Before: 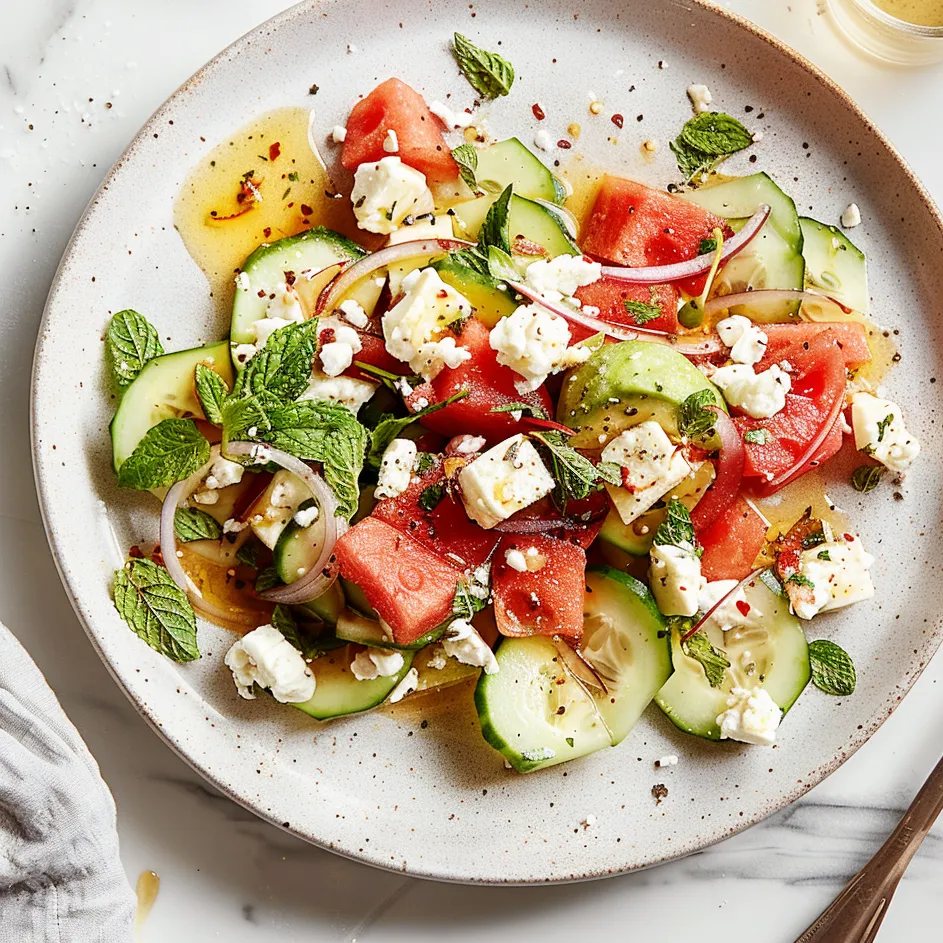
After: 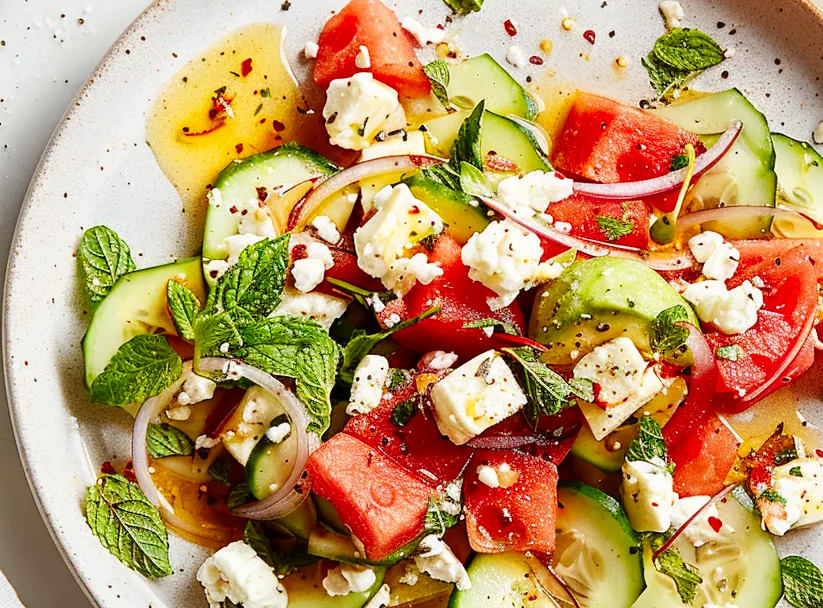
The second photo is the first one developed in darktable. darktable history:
crop: left 3.015%, top 8.969%, right 9.647%, bottom 26.457%
color zones: curves: ch0 [(0, 0.613) (0.01, 0.613) (0.245, 0.448) (0.498, 0.529) (0.642, 0.665) (0.879, 0.777) (0.99, 0.613)]; ch1 [(0, 0) (0.143, 0) (0.286, 0) (0.429, 0) (0.571, 0) (0.714, 0) (0.857, 0)], mix -121.96%
